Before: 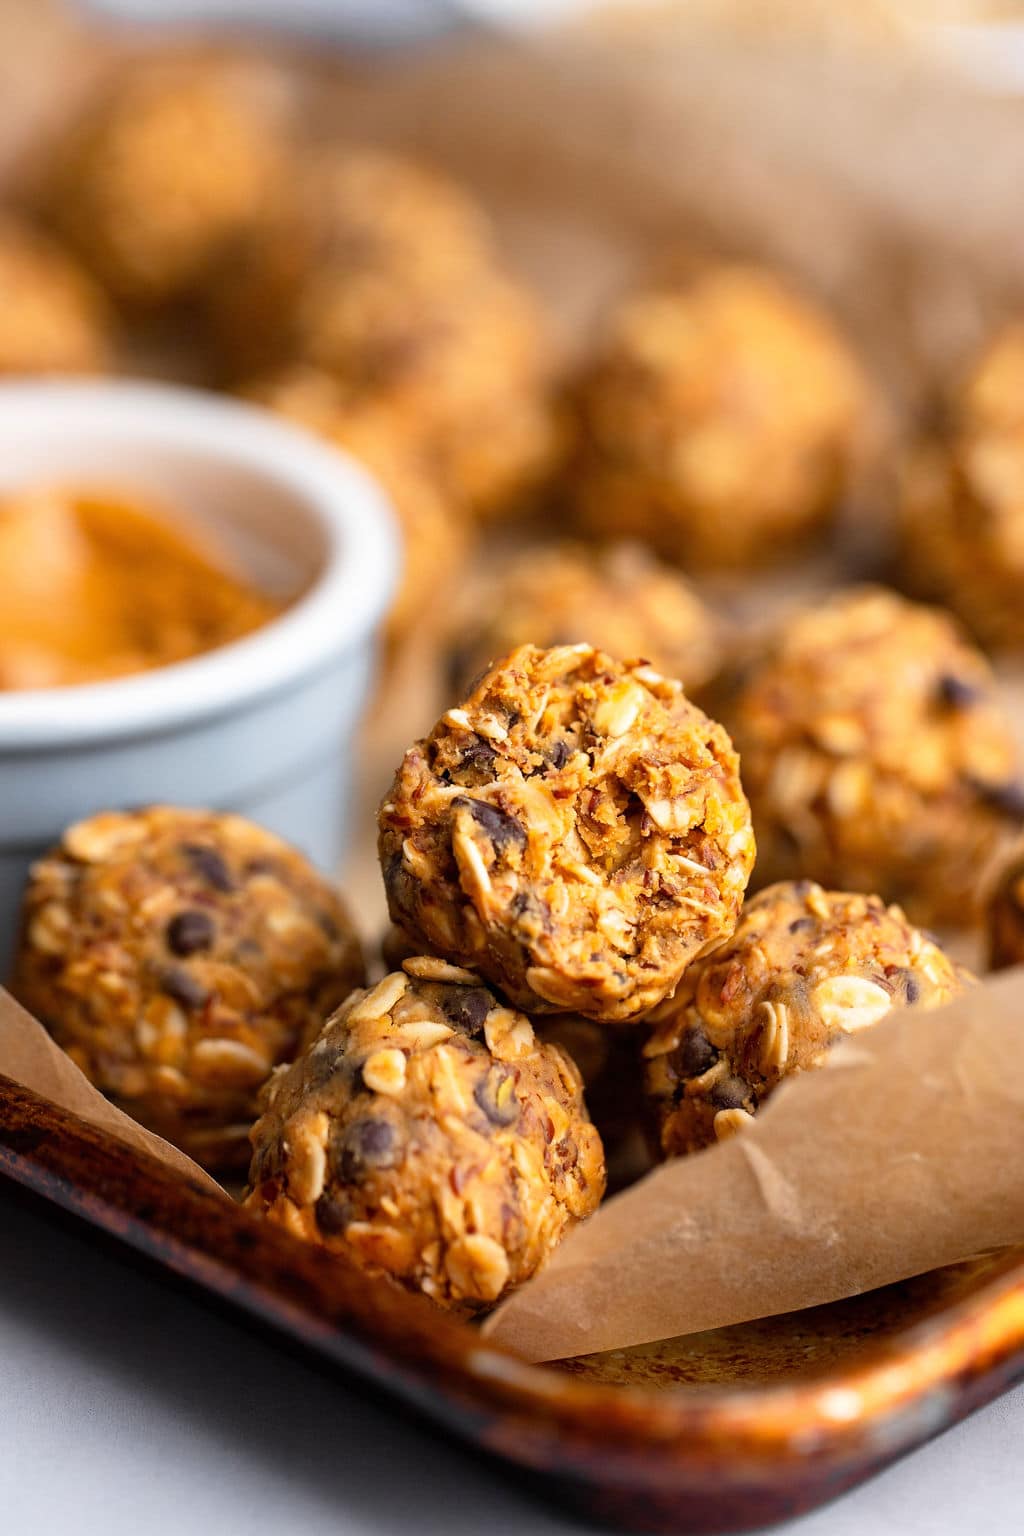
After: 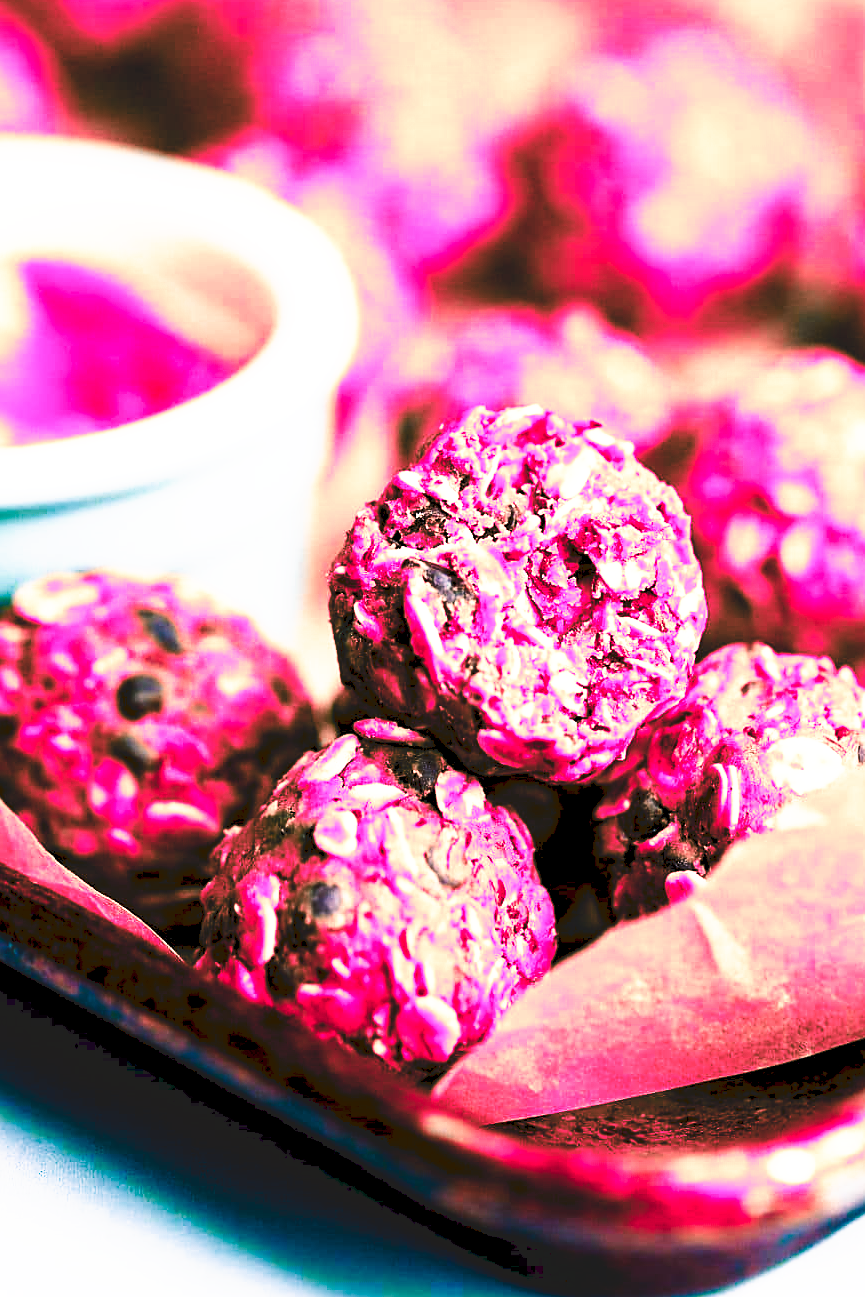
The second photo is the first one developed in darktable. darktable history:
sharpen: on, module defaults
crop and rotate: left 4.842%, top 15.51%, right 10.668%
color zones: curves: ch2 [(0, 0.488) (0.143, 0.417) (0.286, 0.212) (0.429, 0.179) (0.571, 0.154) (0.714, 0.415) (0.857, 0.495) (1, 0.488)]
tone curve: curves: ch0 [(0, 0) (0.003, 0.116) (0.011, 0.116) (0.025, 0.113) (0.044, 0.114) (0.069, 0.118) (0.1, 0.137) (0.136, 0.171) (0.177, 0.213) (0.224, 0.259) (0.277, 0.316) (0.335, 0.381) (0.399, 0.458) (0.468, 0.548) (0.543, 0.654) (0.623, 0.775) (0.709, 0.895) (0.801, 0.972) (0.898, 0.991) (1, 1)], preserve colors none
color balance rgb: shadows lift › luminance -28.76%, shadows lift › chroma 10%, shadows lift › hue 230°, power › chroma 0.5%, power › hue 215°, highlights gain › luminance 7.14%, highlights gain › chroma 1%, highlights gain › hue 50°, global offset › luminance -0.29%, global offset › hue 260°, perceptual saturation grading › global saturation 20%, perceptual saturation grading › highlights -13.92%, perceptual saturation grading › shadows 50%
base curve: curves: ch0 [(0, 0) (0.036, 0.037) (0.121, 0.228) (0.46, 0.76) (0.859, 0.983) (1, 1)], preserve colors none
